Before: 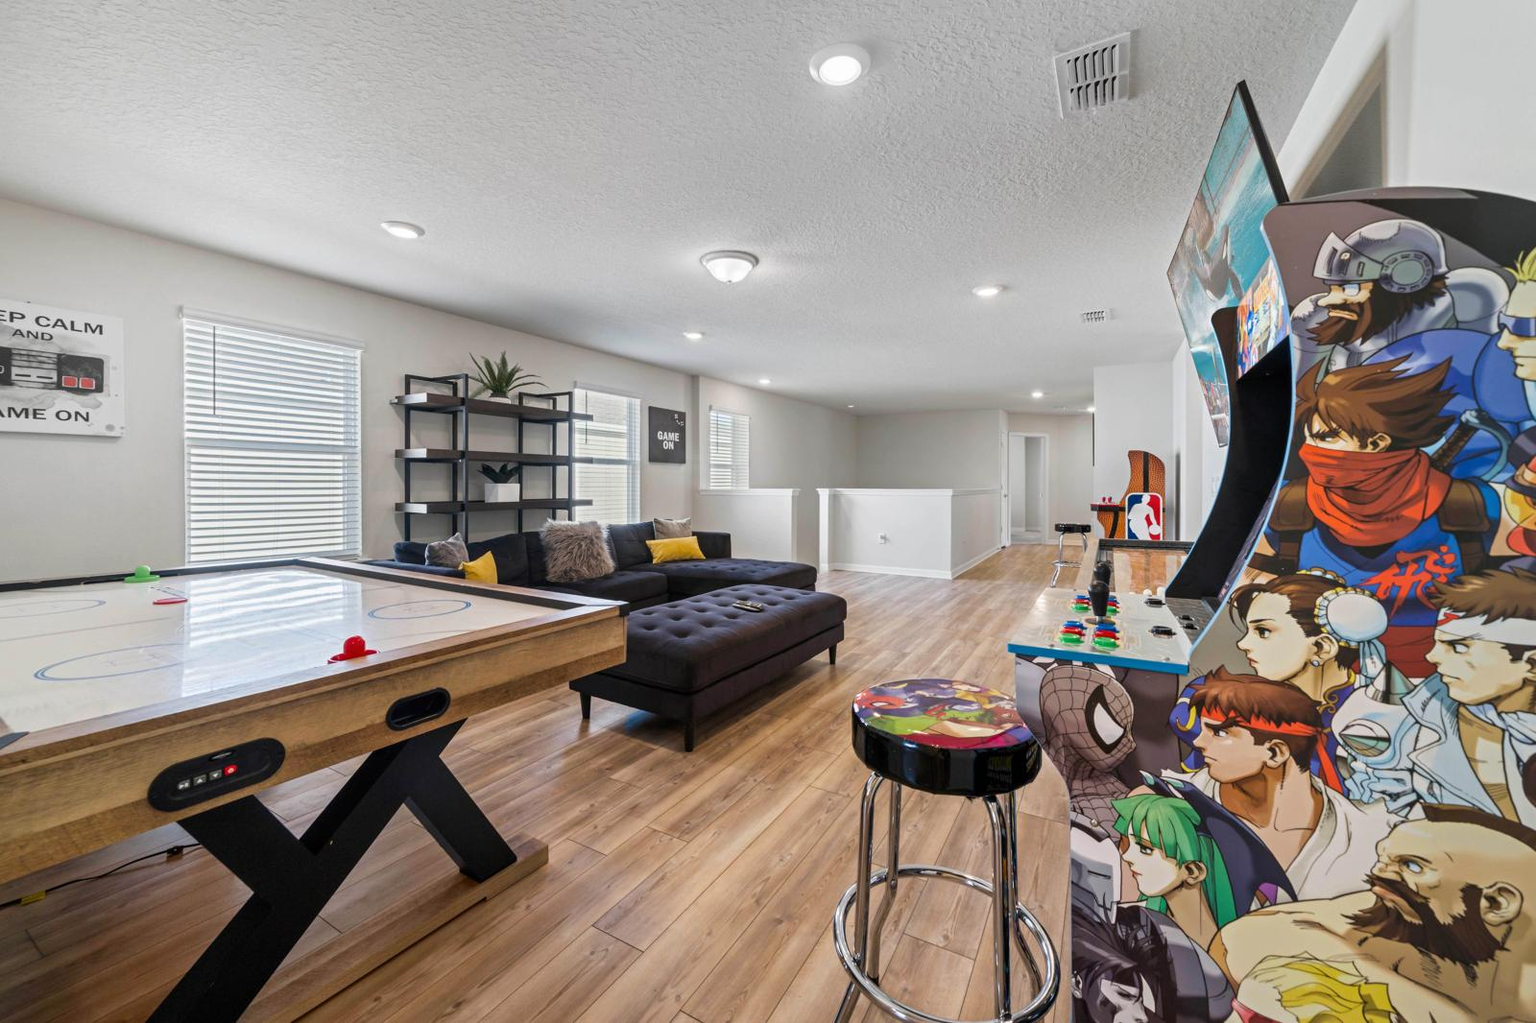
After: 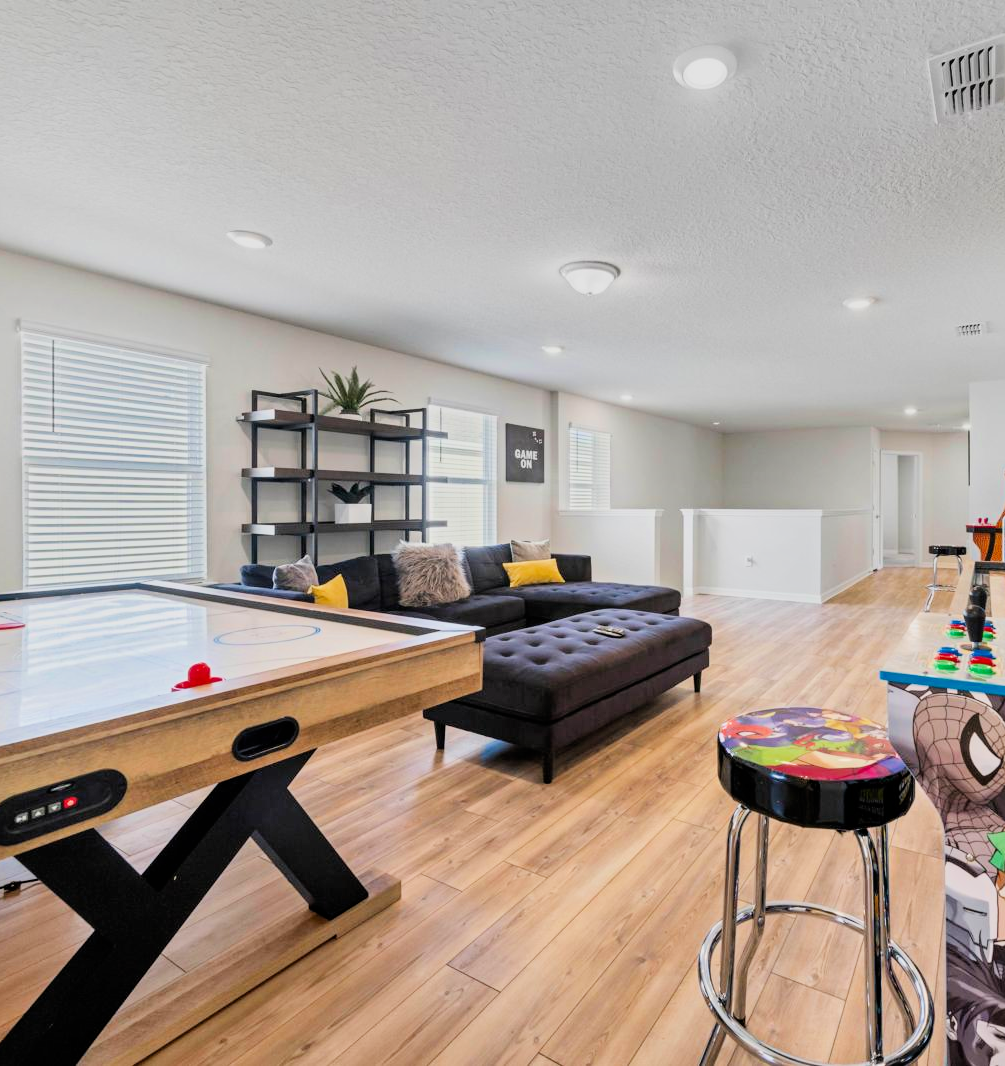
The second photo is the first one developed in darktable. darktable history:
shadows and highlights: low approximation 0.01, soften with gaussian
exposure: black level correction 0, exposure 1.1 EV, compensate exposure bias true, compensate highlight preservation false
filmic rgb: black relative exposure -7.15 EV, white relative exposure 5.36 EV, hardness 3.02, color science v6 (2022)
crop: left 10.644%, right 26.528%
